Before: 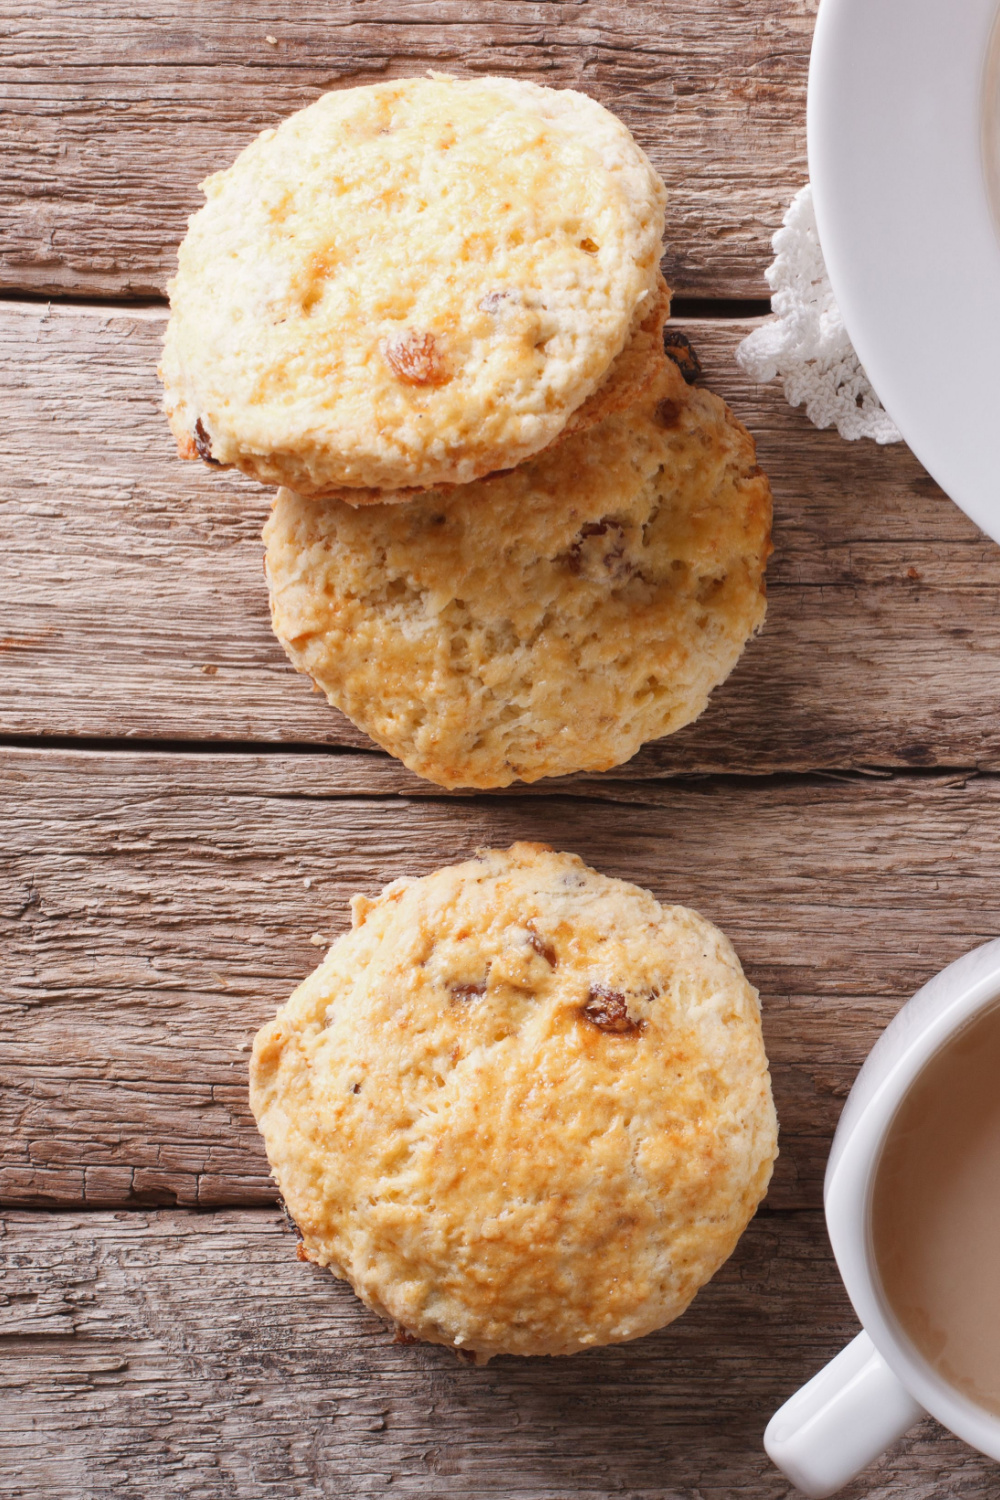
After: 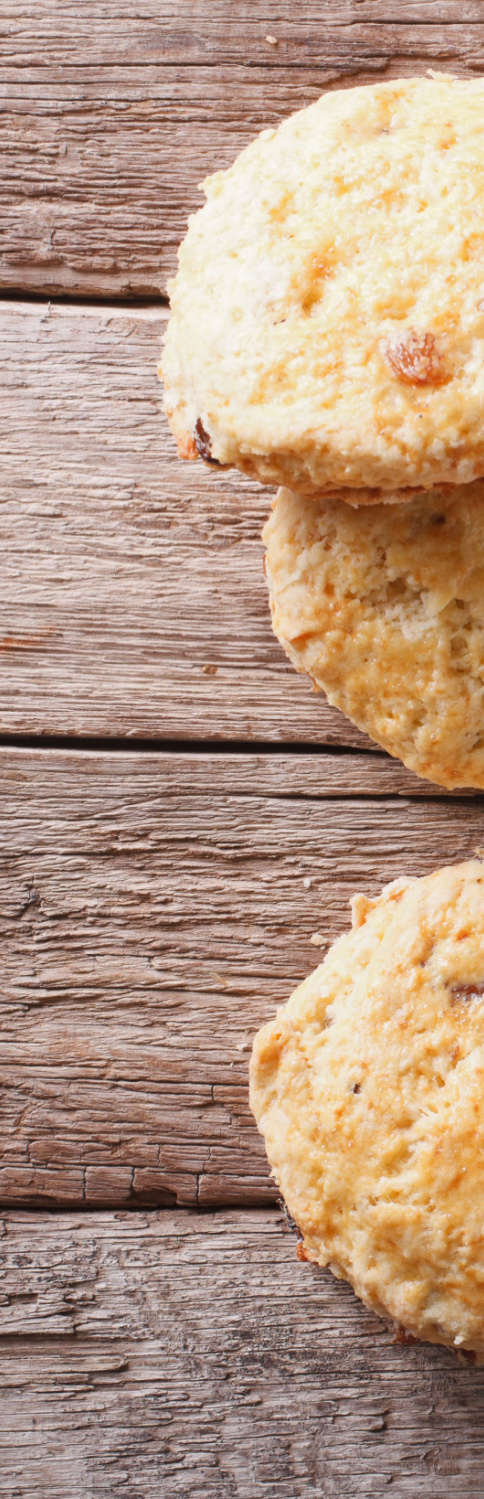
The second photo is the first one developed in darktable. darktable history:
crop and rotate: left 0.035%, right 51.539%
